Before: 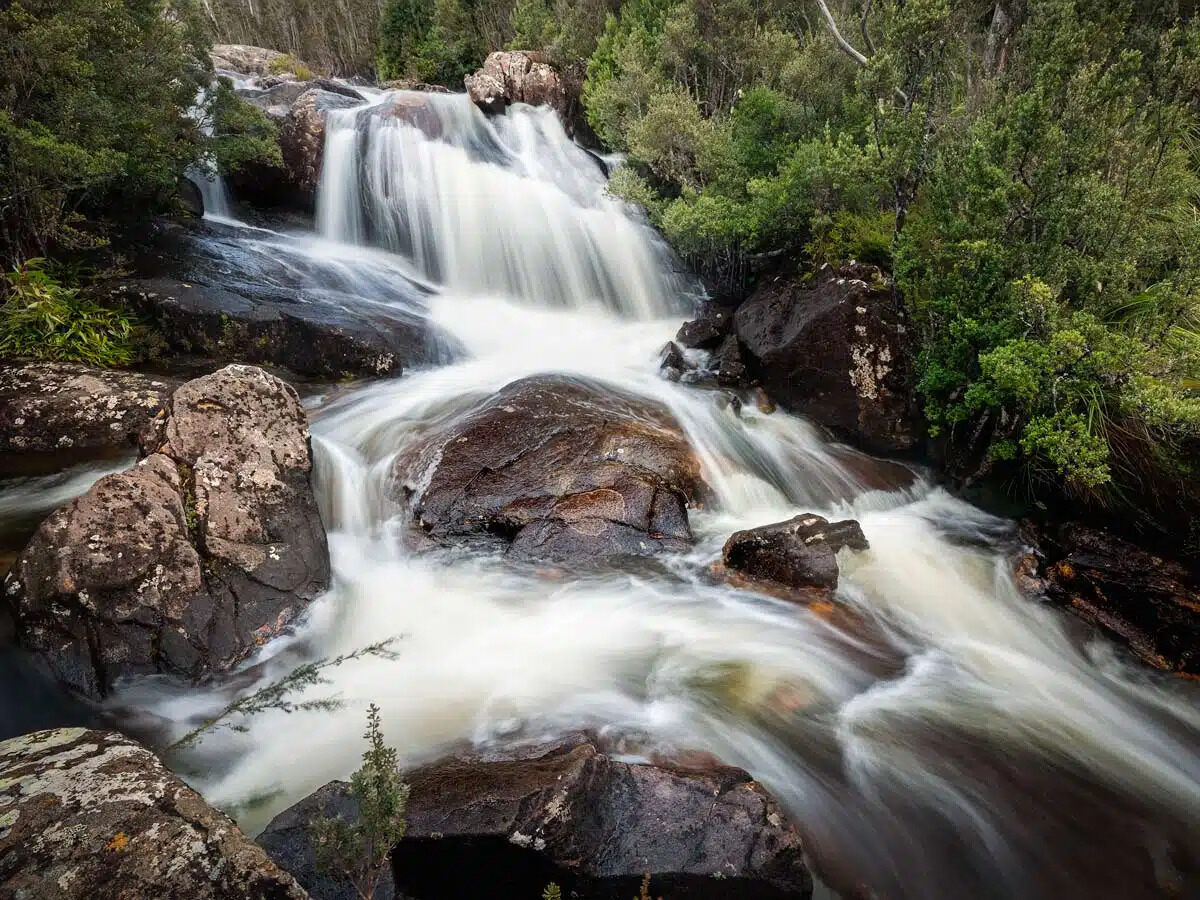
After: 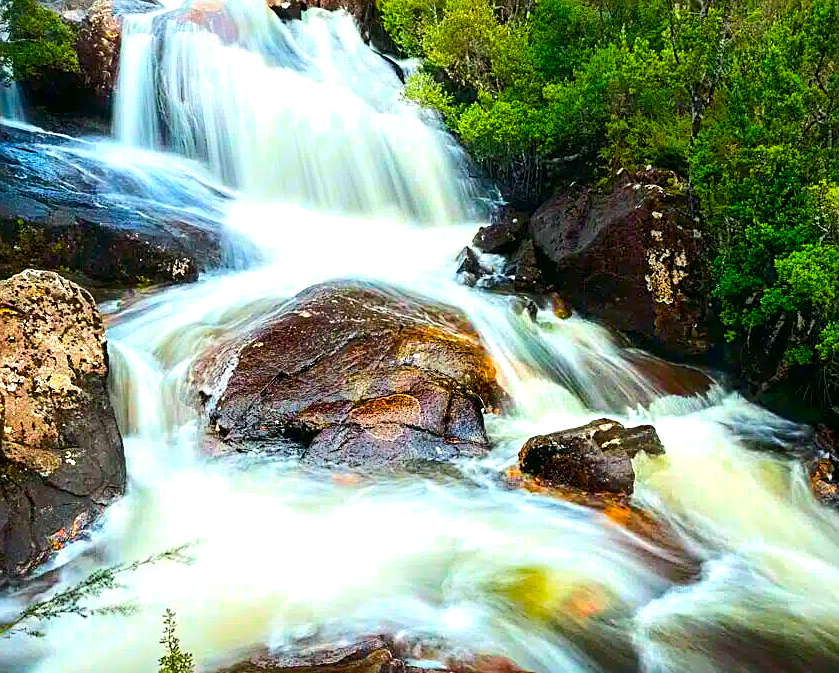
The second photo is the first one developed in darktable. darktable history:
crop and rotate: left 17.046%, top 10.659%, right 12.989%, bottom 14.553%
color correction: highlights a* -7.33, highlights b* 1.26, shadows a* -3.55, saturation 1.4
sharpen: on, module defaults
shadows and highlights: highlights 70.7, soften with gaussian
tone equalizer: -8 EV 0.001 EV, -7 EV -0.002 EV, -6 EV 0.002 EV, -5 EV -0.03 EV, -4 EV -0.116 EV, -3 EV -0.169 EV, -2 EV 0.24 EV, -1 EV 0.702 EV, +0 EV 0.493 EV
color balance rgb: perceptual saturation grading › global saturation 100%
